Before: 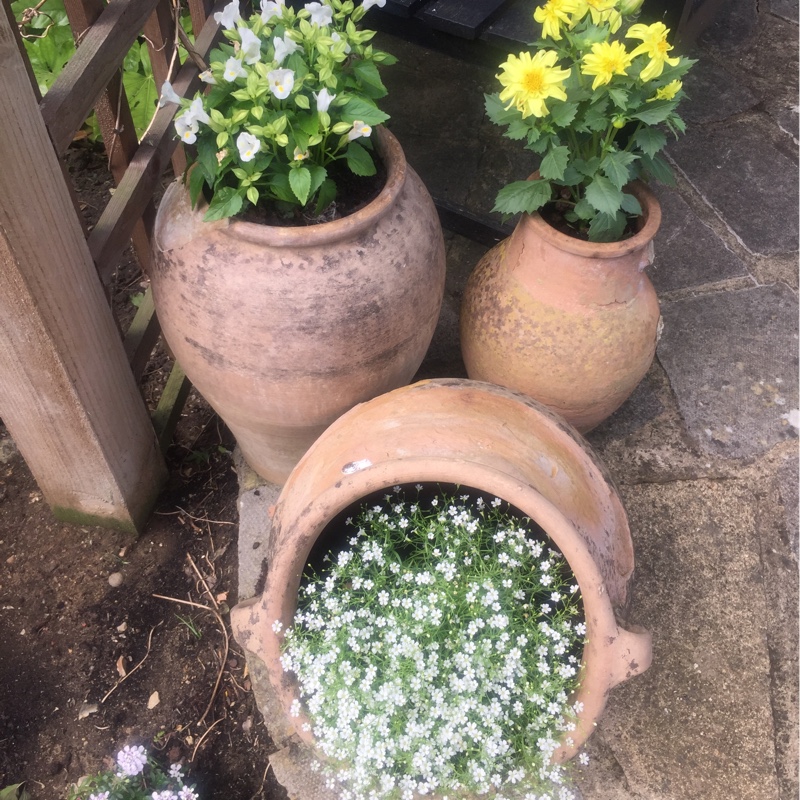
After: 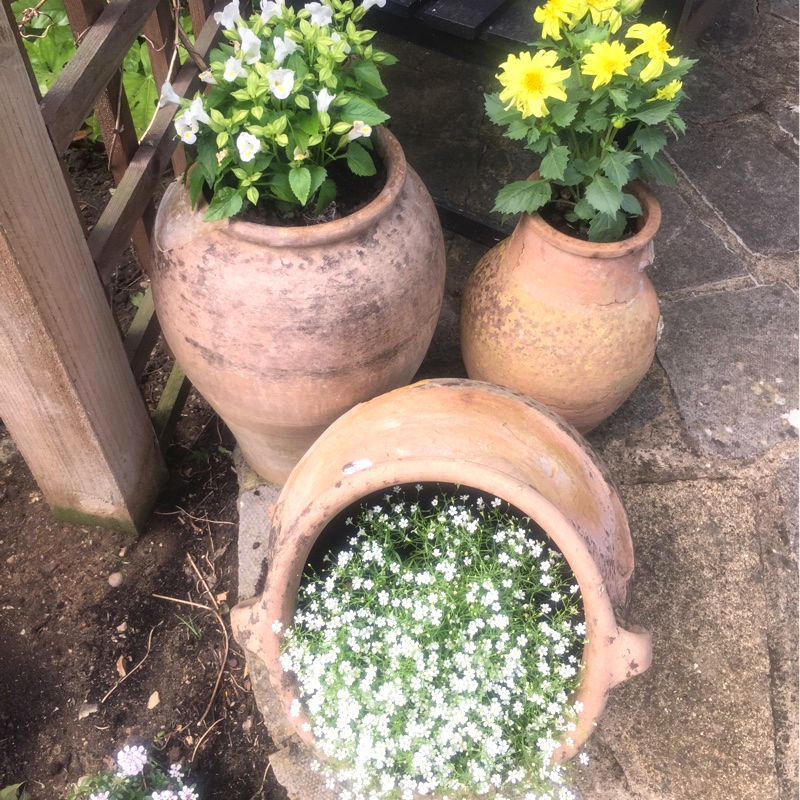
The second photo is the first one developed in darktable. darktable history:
tone equalizer: -8 EV -0.433 EV, -7 EV -0.415 EV, -6 EV -0.317 EV, -5 EV -0.258 EV, -3 EV 0.226 EV, -2 EV 0.308 EV, -1 EV 0.415 EV, +0 EV 0.422 EV
local contrast: detail 109%
color calibration: gray › normalize channels true, x 0.342, y 0.355, temperature 5137.73 K, gamut compression 0.005
